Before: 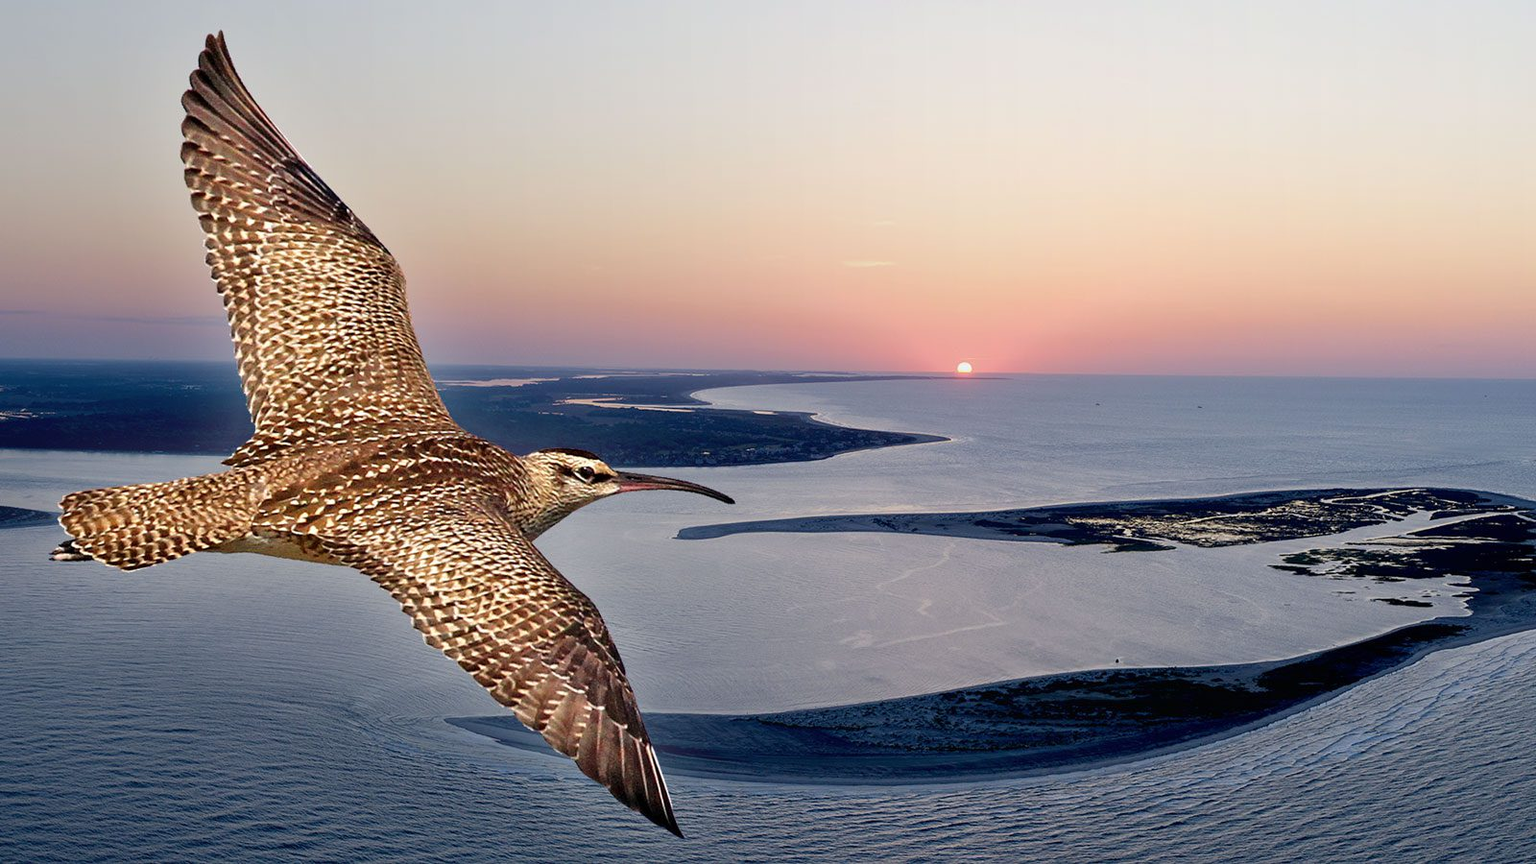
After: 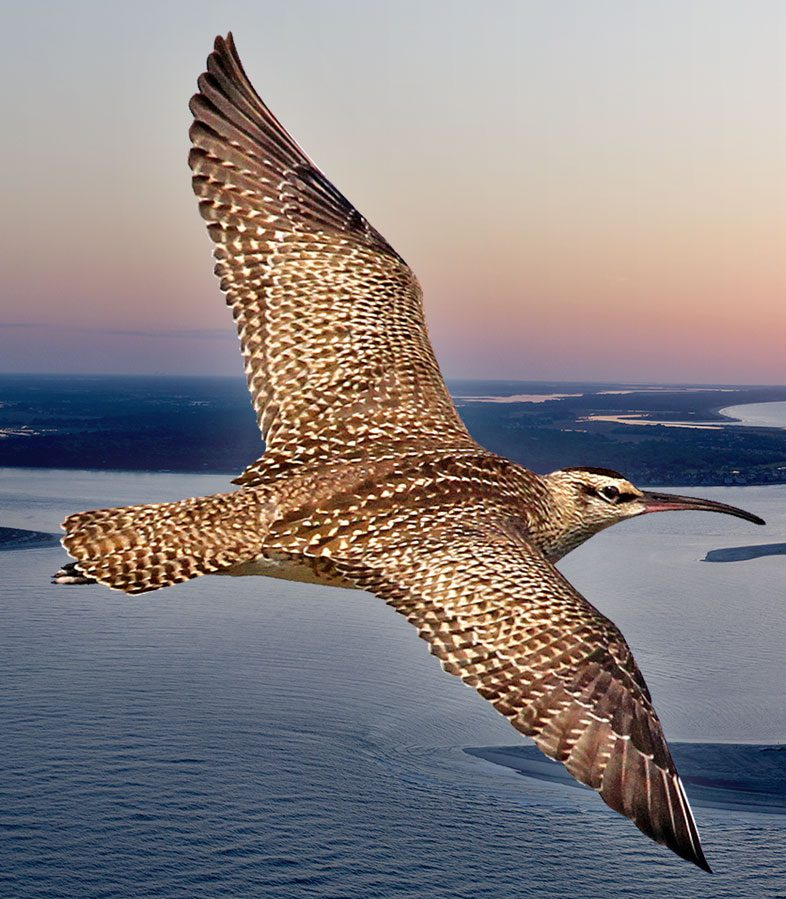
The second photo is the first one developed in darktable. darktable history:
crop and rotate: left 0.055%, top 0%, right 50.773%
